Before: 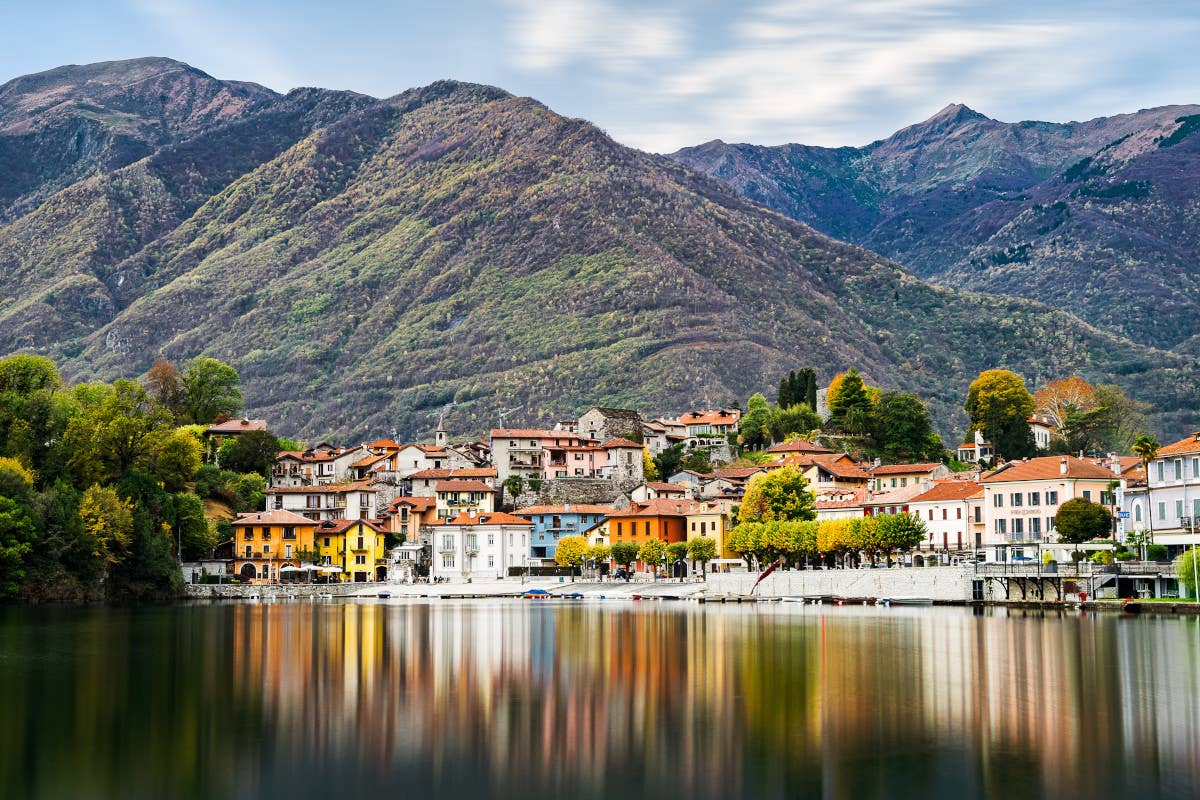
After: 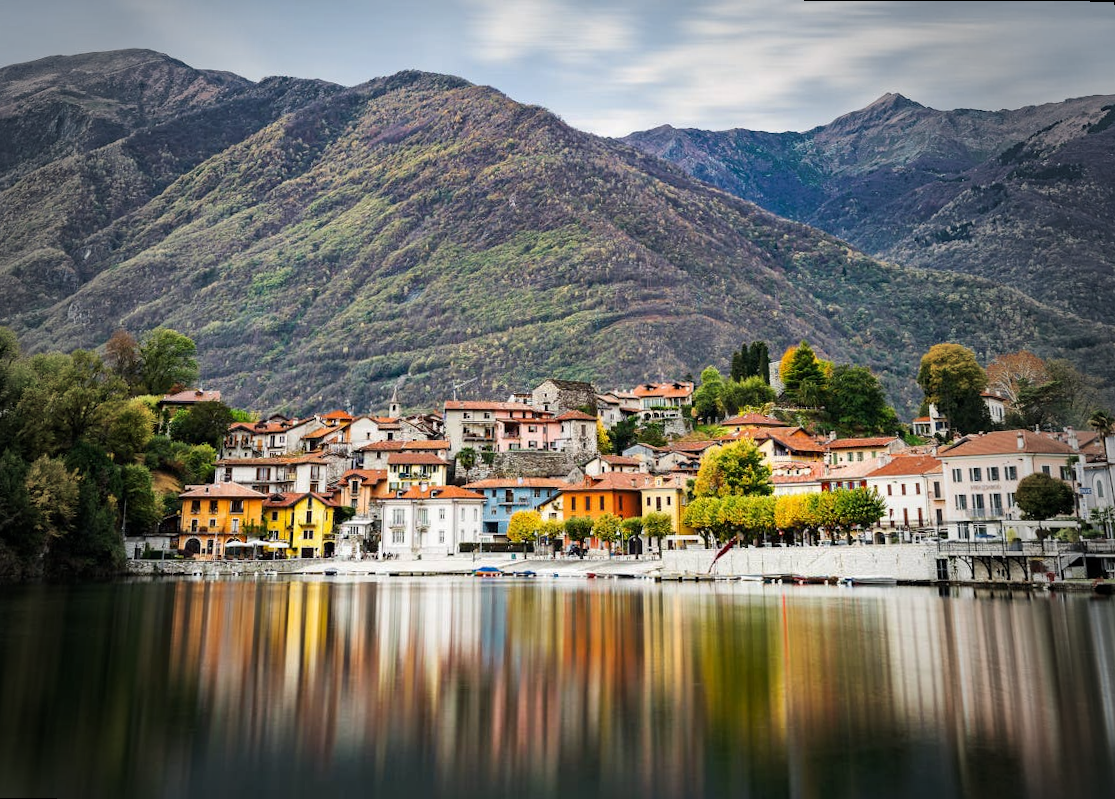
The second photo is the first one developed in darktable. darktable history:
rotate and perspective: rotation 0.215°, lens shift (vertical) -0.139, crop left 0.069, crop right 0.939, crop top 0.002, crop bottom 0.996
vignetting: fall-off start 64.63%, center (-0.034, 0.148), width/height ratio 0.881
